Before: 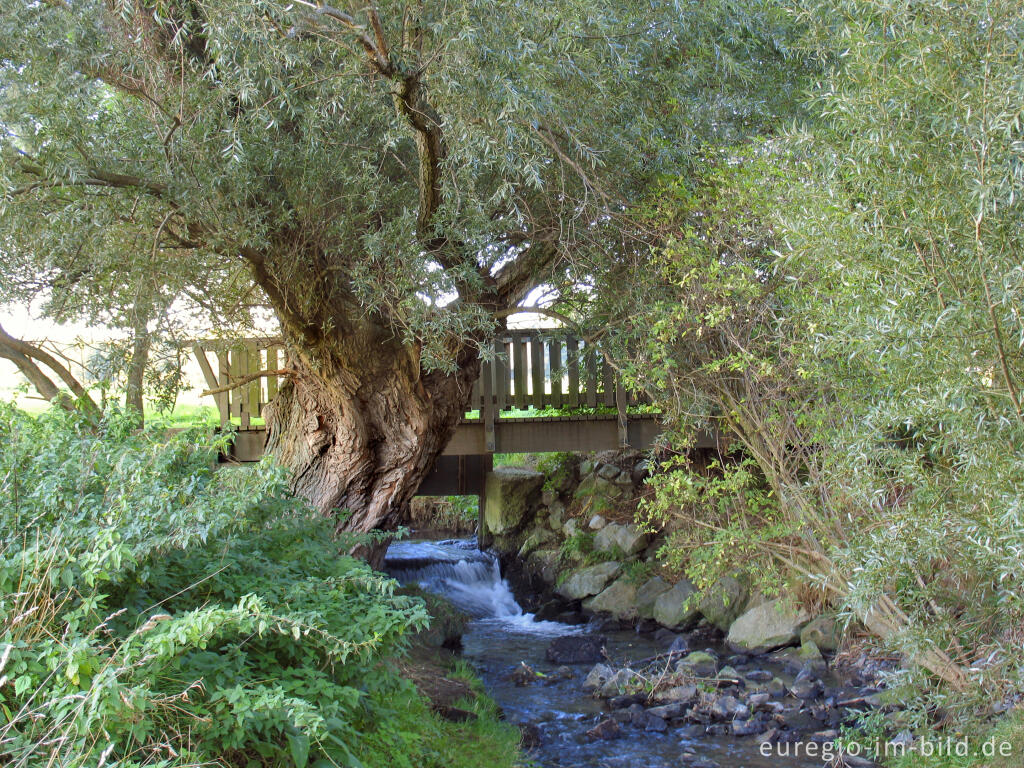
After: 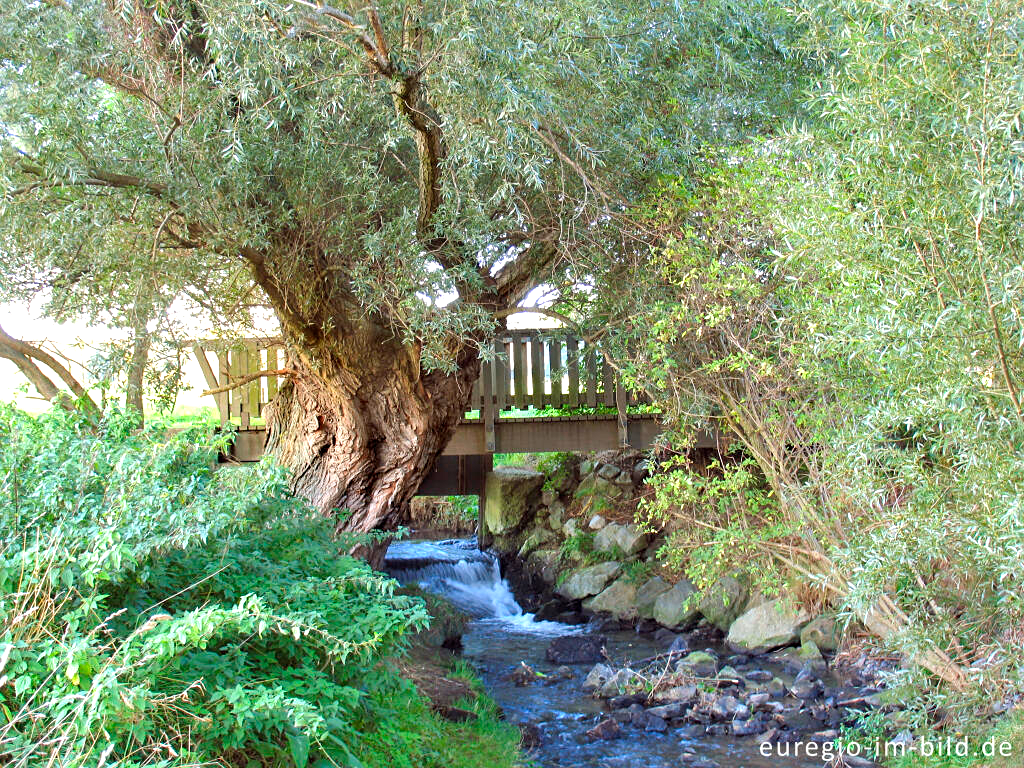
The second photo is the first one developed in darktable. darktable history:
sharpen: amount 0.206
exposure: black level correction 0, exposure 0.703 EV, compensate highlight preservation false
